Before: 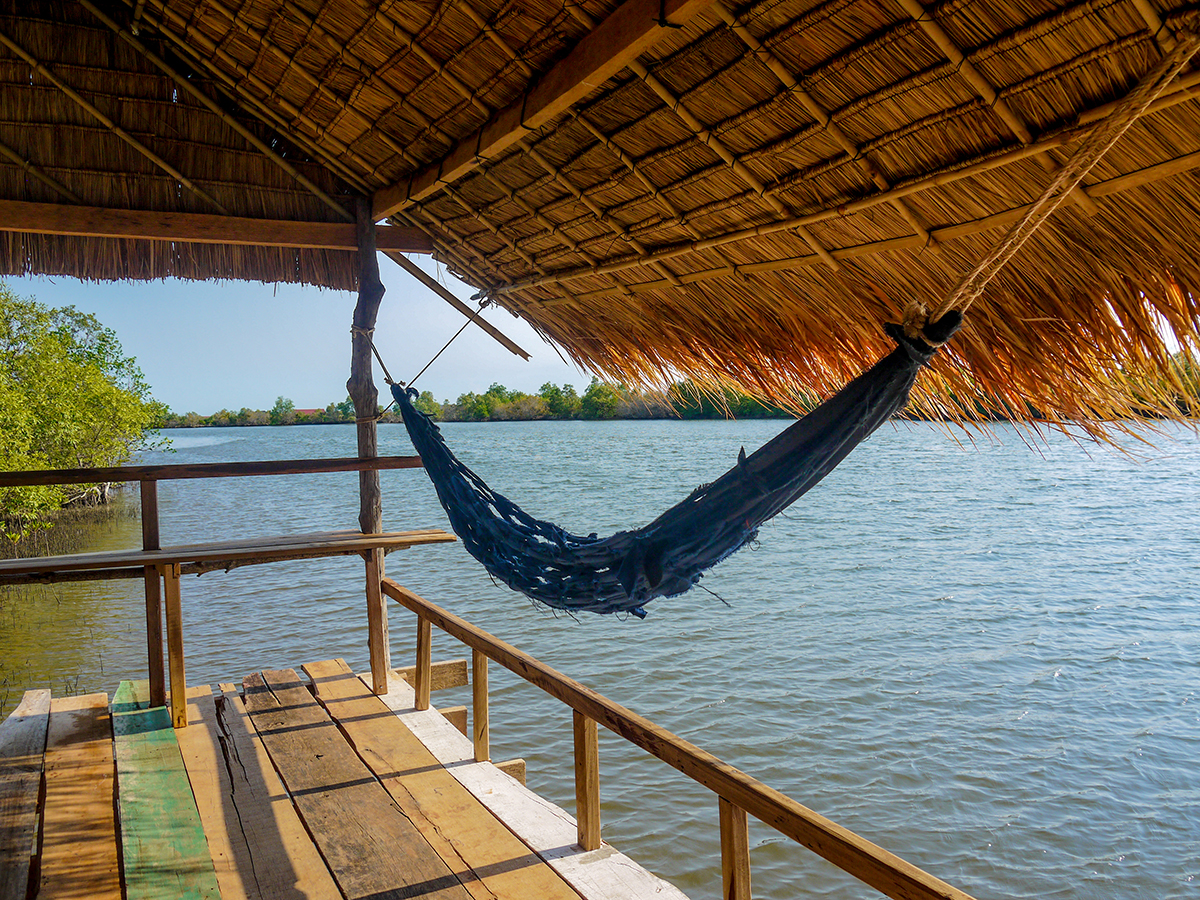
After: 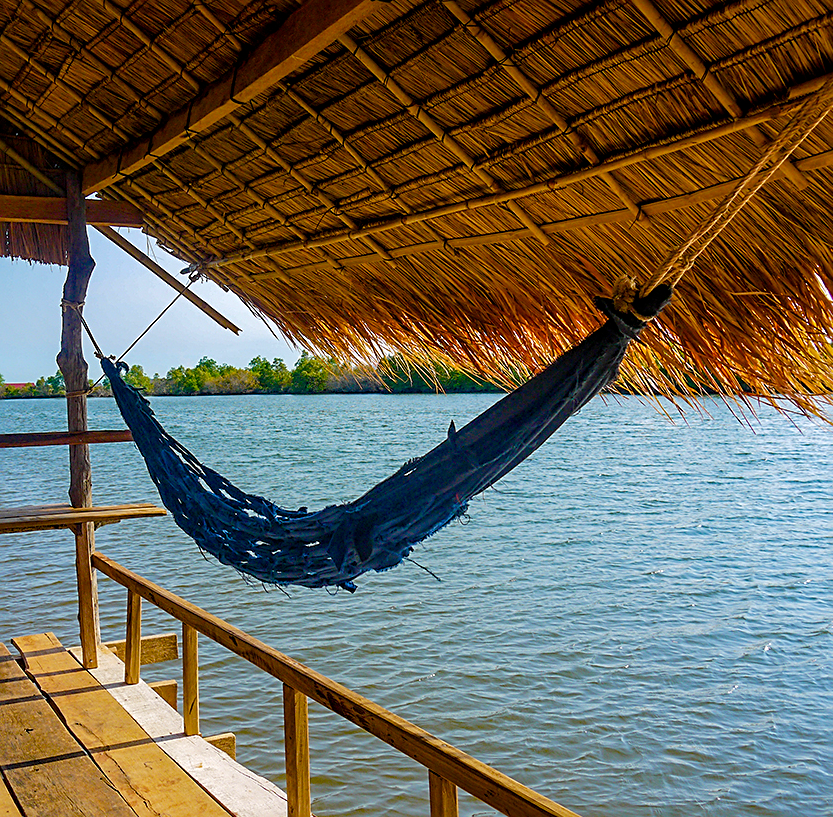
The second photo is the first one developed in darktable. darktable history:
haze removal: compatibility mode true, adaptive false
crop and rotate: left 24.168%, top 2.945%, right 6.392%, bottom 6.209%
sharpen: on, module defaults
color balance rgb: linear chroma grading › global chroma 19.218%, perceptual saturation grading › global saturation 20%, perceptual saturation grading › highlights -25.599%, perceptual saturation grading › shadows 26.189%
